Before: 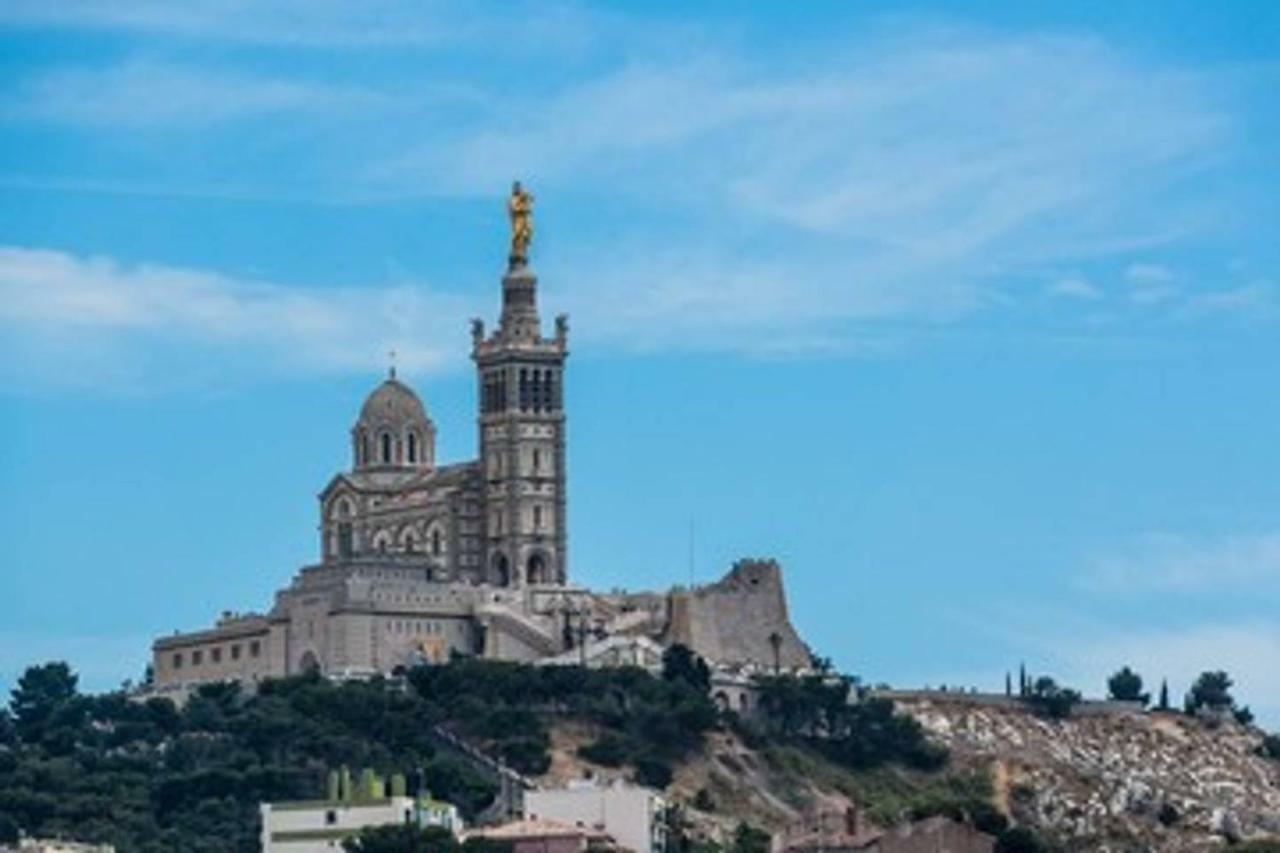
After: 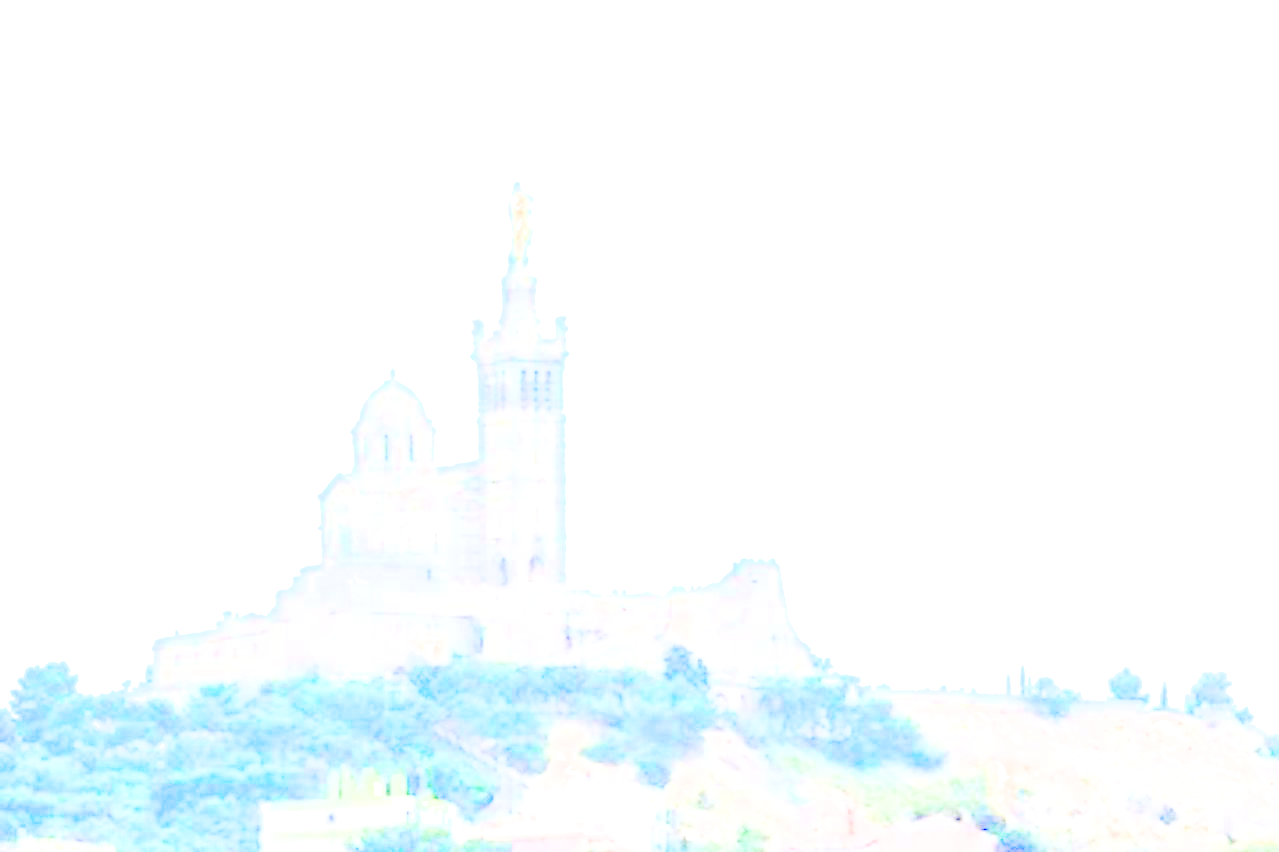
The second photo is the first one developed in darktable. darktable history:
local contrast: mode bilateral grid, contrast 100, coarseness 99, detail 90%, midtone range 0.2
exposure: exposure 7.944 EV, compensate exposure bias true, compensate highlight preservation false
crop and rotate: left 0.07%, bottom 0.01%
filmic rgb: middle gray luminance 18.1%, black relative exposure -7.55 EV, white relative exposure 8.47 EV, target black luminance 0%, hardness 2.23, latitude 19.2%, contrast 0.879, highlights saturation mix 4.7%, shadows ↔ highlights balance 10.74%
levels: levels [0.093, 0.434, 0.988]
